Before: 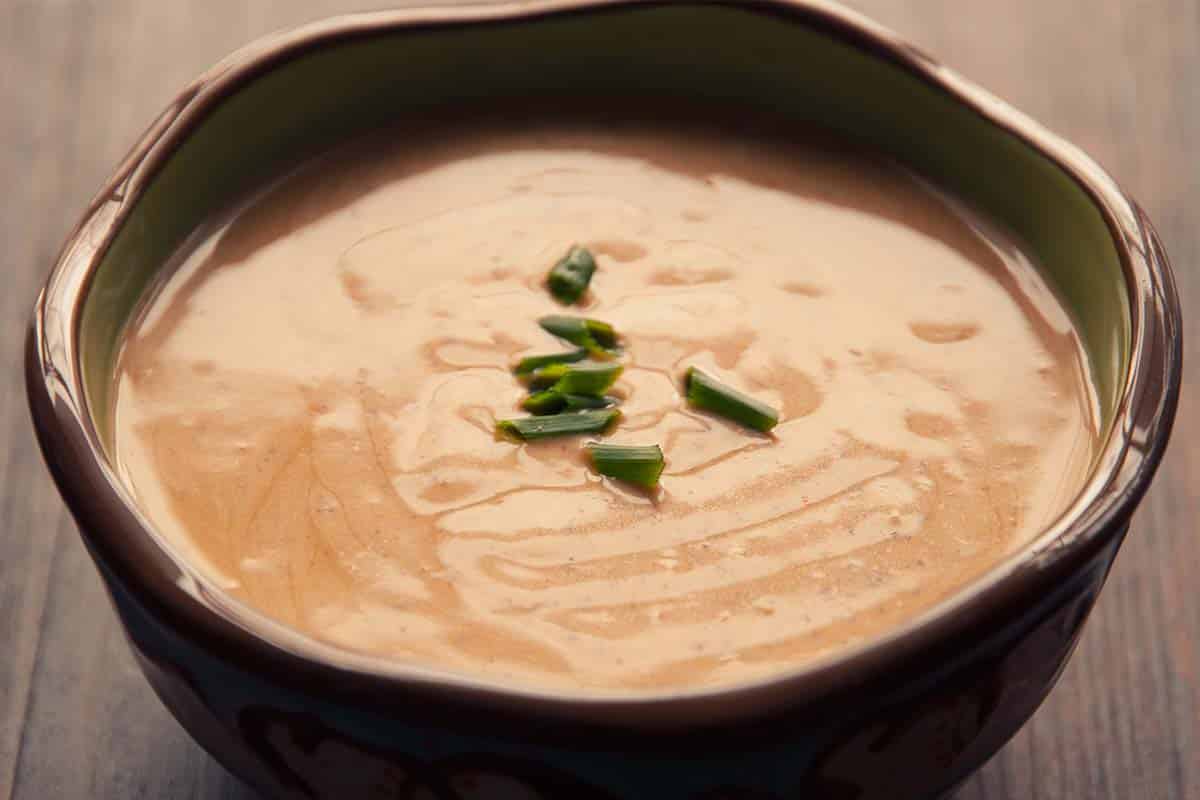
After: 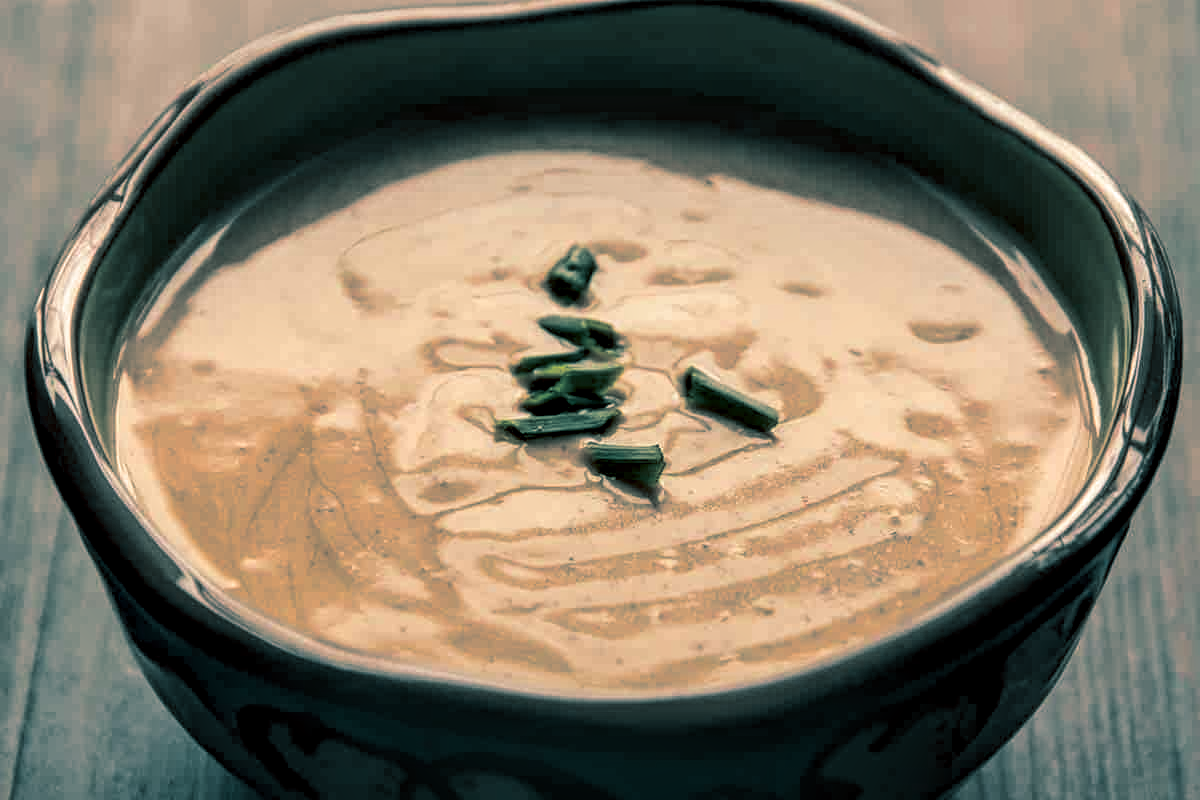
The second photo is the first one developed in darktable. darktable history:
local contrast: highlights 0%, shadows 0%, detail 182%
split-toning: shadows › hue 186.43°, highlights › hue 49.29°, compress 30.29%
